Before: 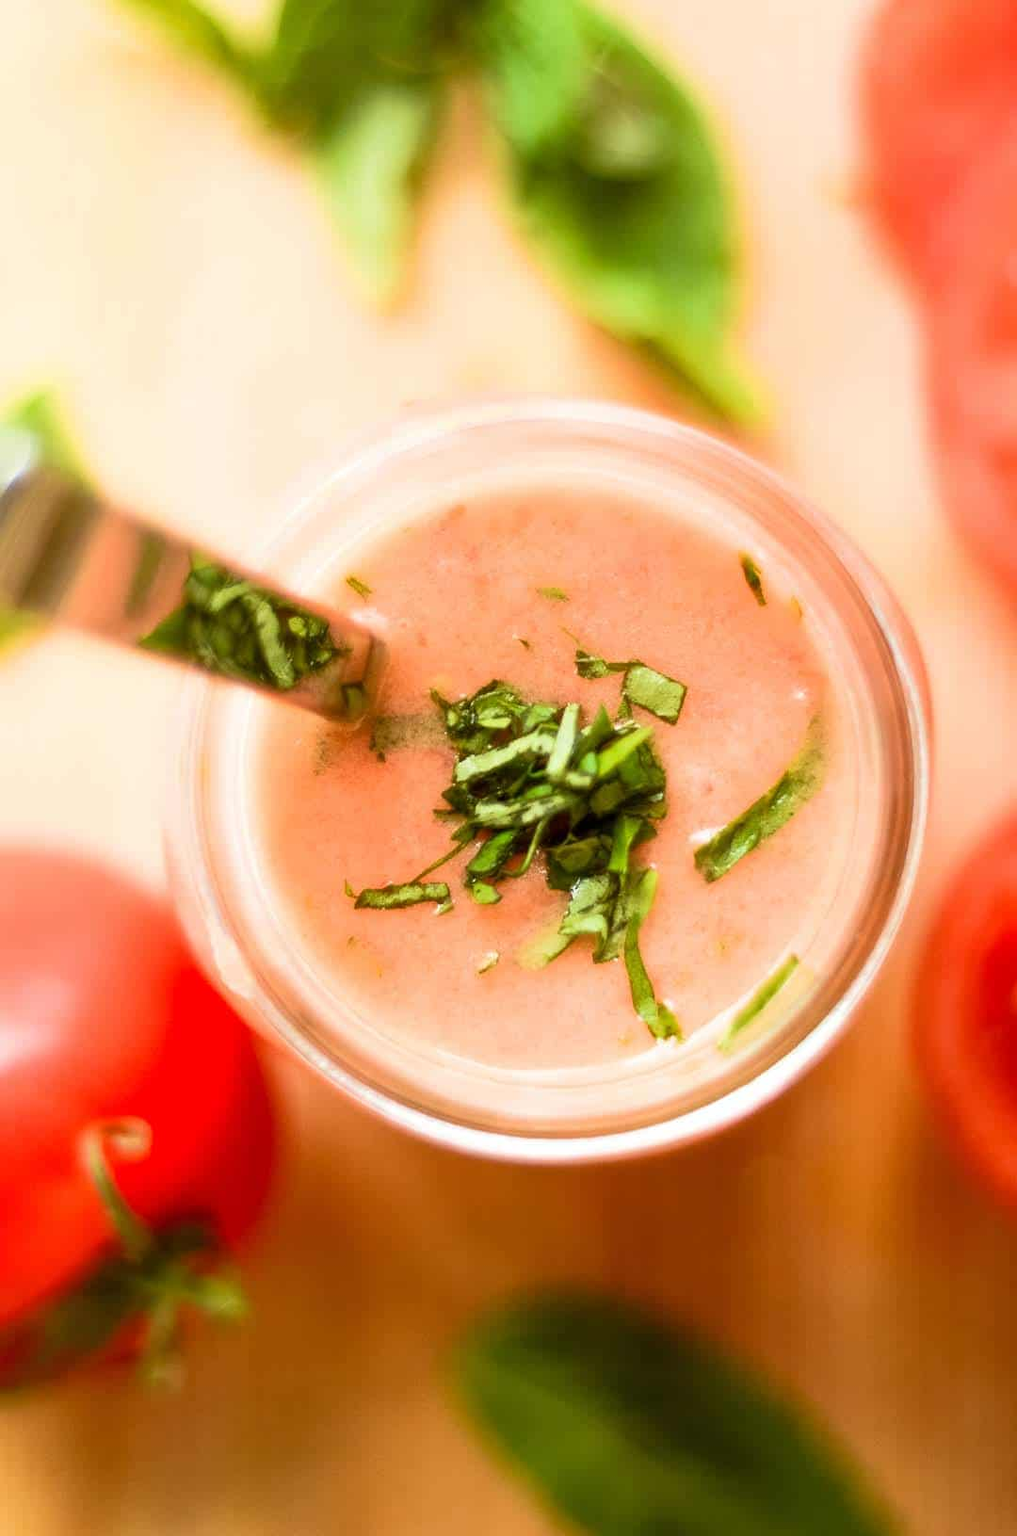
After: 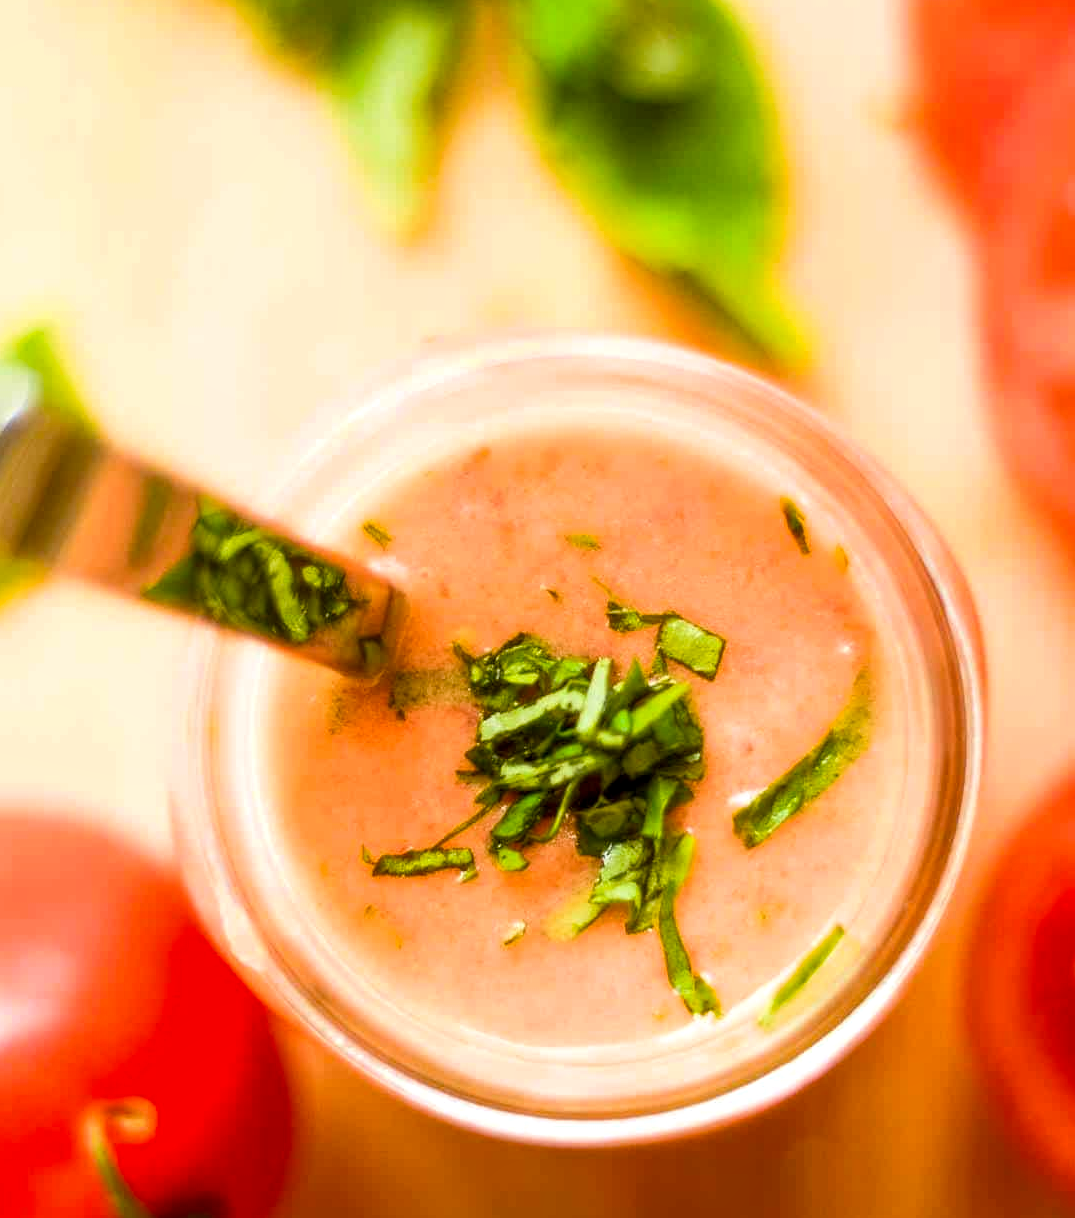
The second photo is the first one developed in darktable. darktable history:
color balance rgb: perceptual saturation grading › global saturation 20%, global vibrance 20%
local contrast: on, module defaults
crop: left 0.387%, top 5.469%, bottom 19.809%
